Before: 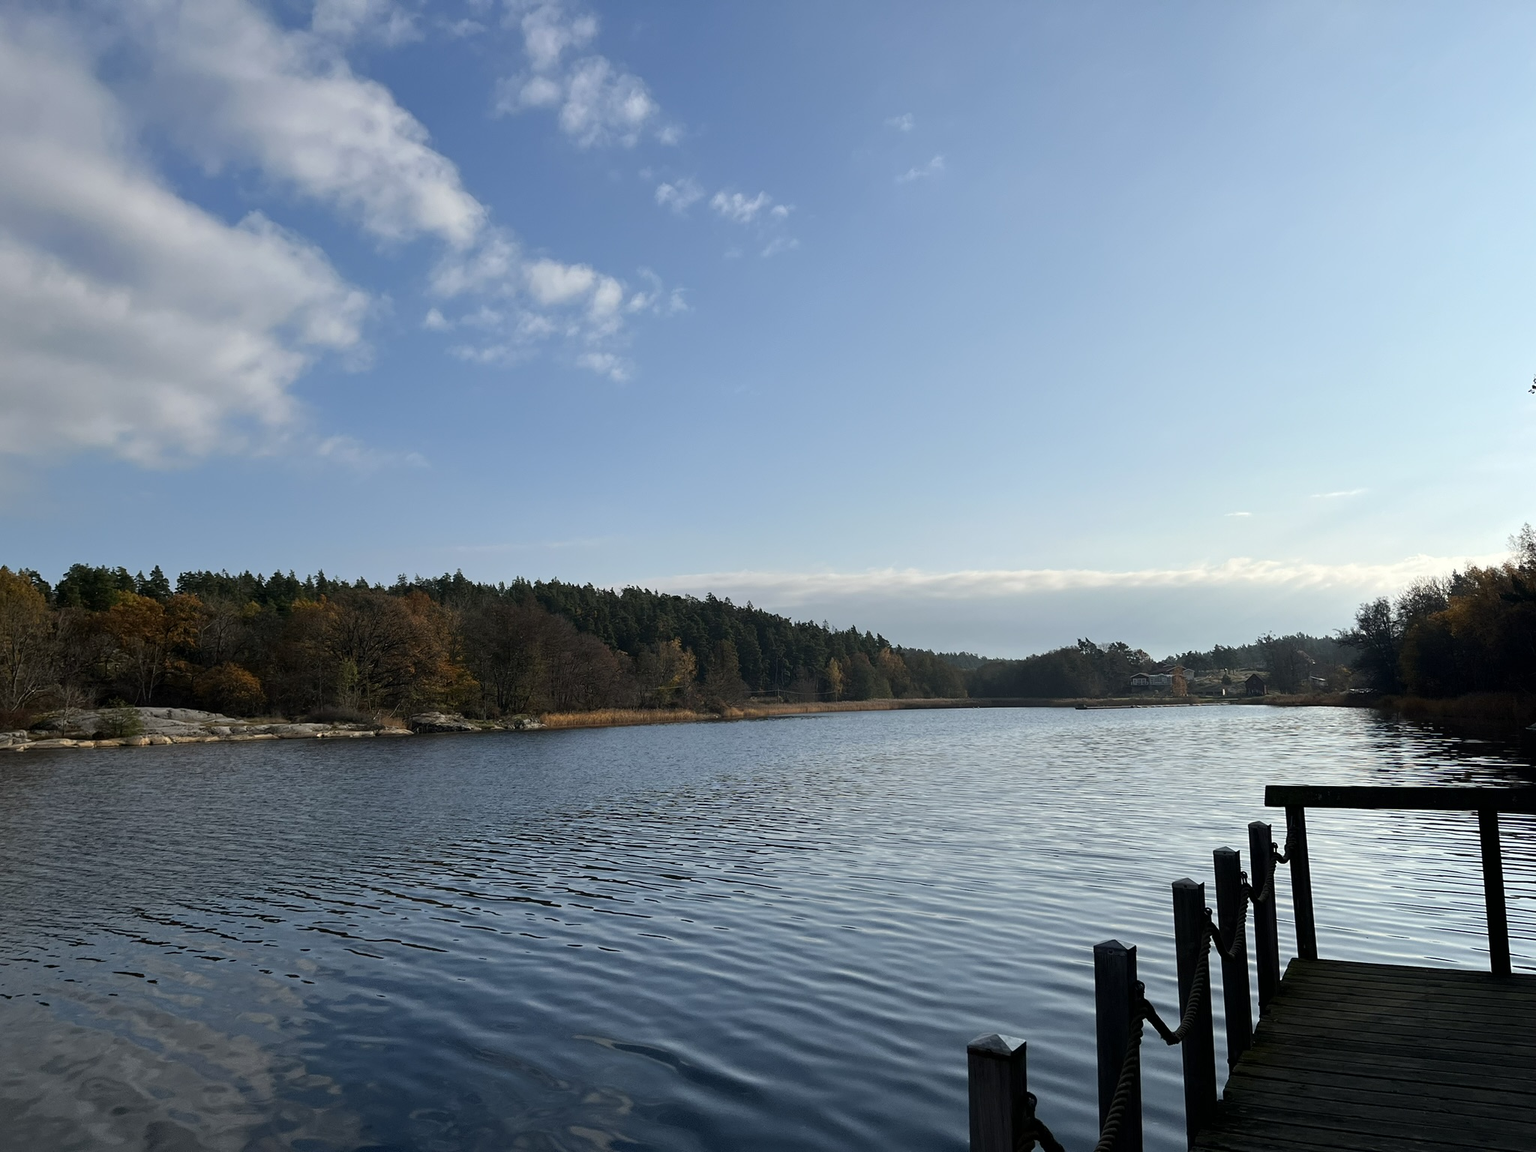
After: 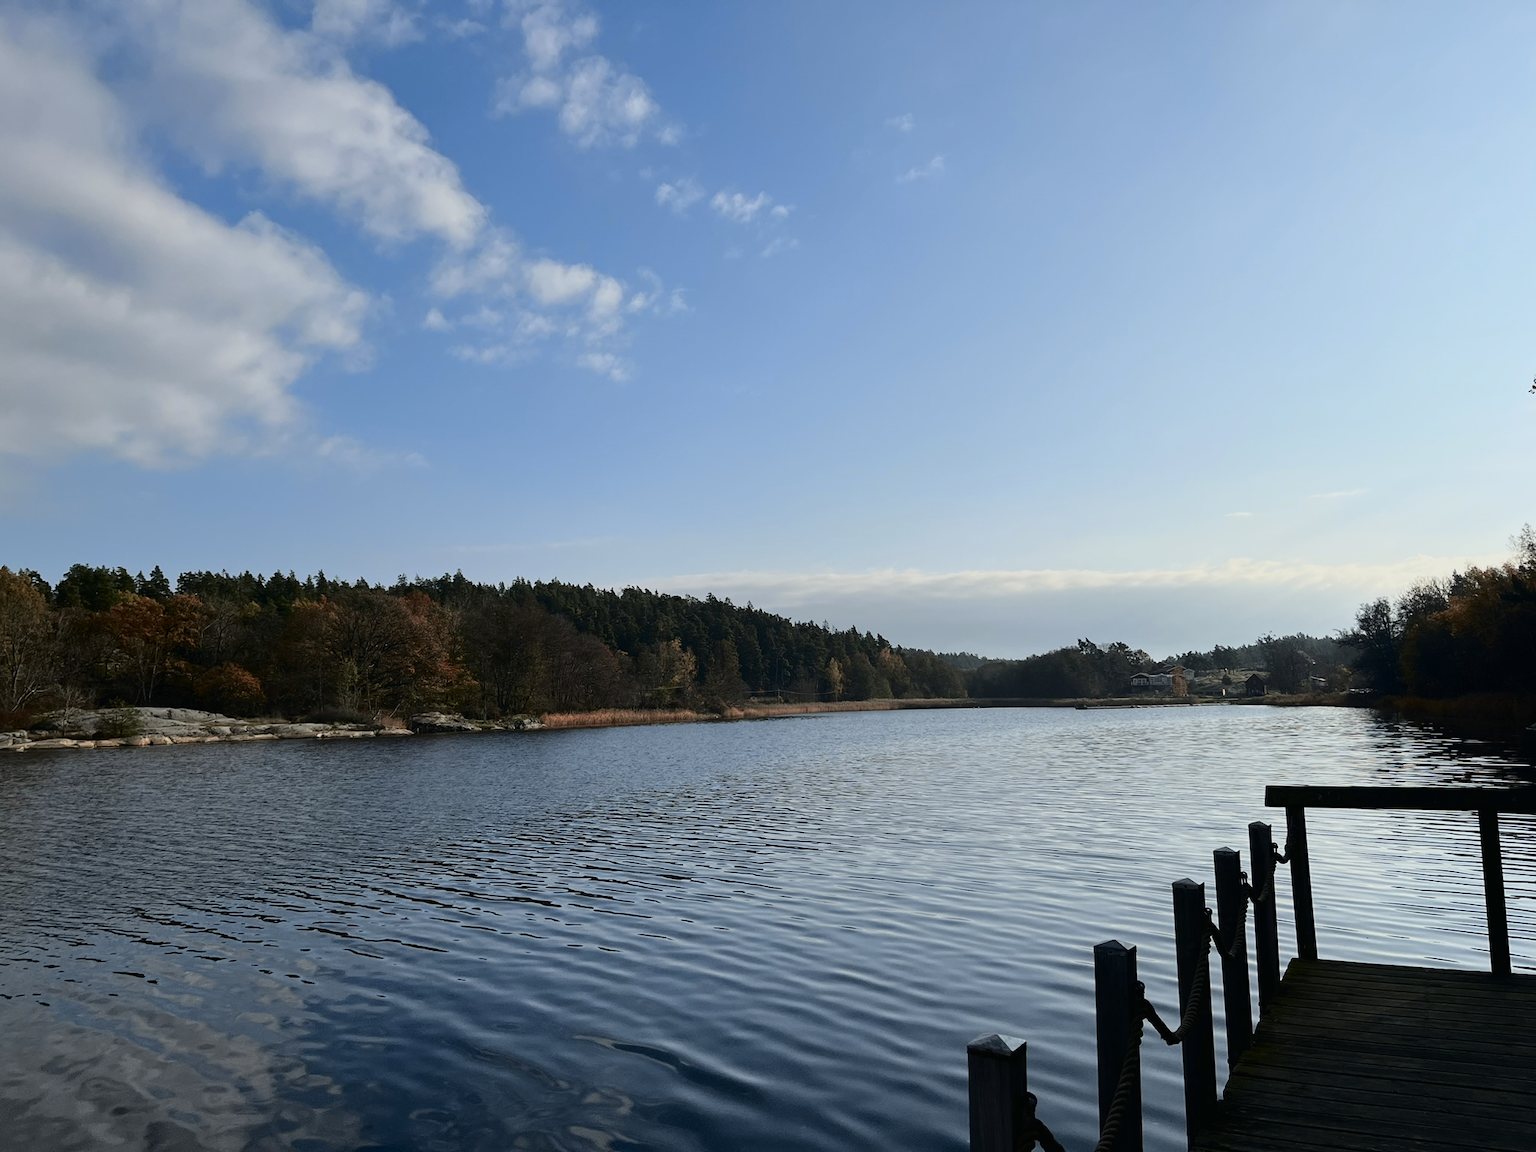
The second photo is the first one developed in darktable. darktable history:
tone curve: curves: ch0 [(0, 0.009) (0.105, 0.069) (0.195, 0.154) (0.289, 0.278) (0.384, 0.391) (0.513, 0.53) (0.66, 0.667) (0.895, 0.863) (1, 0.919)]; ch1 [(0, 0) (0.161, 0.092) (0.35, 0.33) (0.403, 0.395) (0.456, 0.469) (0.502, 0.499) (0.519, 0.514) (0.576, 0.587) (0.642, 0.645) (0.701, 0.742) (1, 0.942)]; ch2 [(0, 0) (0.371, 0.362) (0.437, 0.437) (0.501, 0.5) (0.53, 0.528) (0.569, 0.551) (0.619, 0.58) (0.883, 0.752) (1, 0.929)], color space Lab, independent channels, preserve colors none
white balance: emerald 1
